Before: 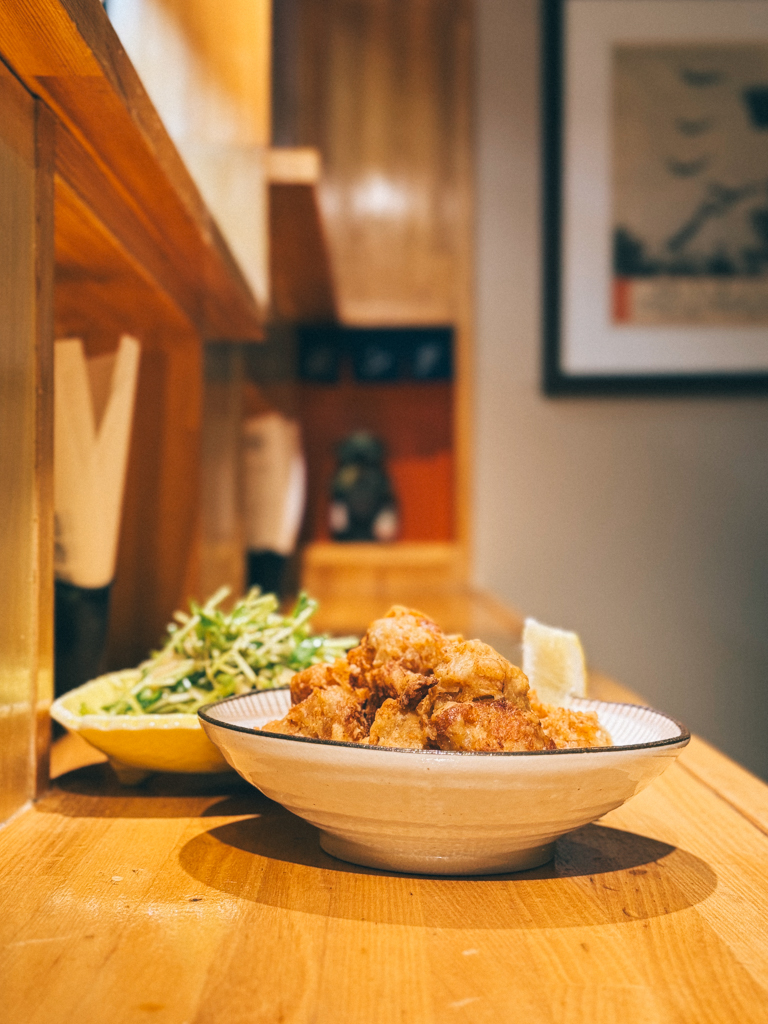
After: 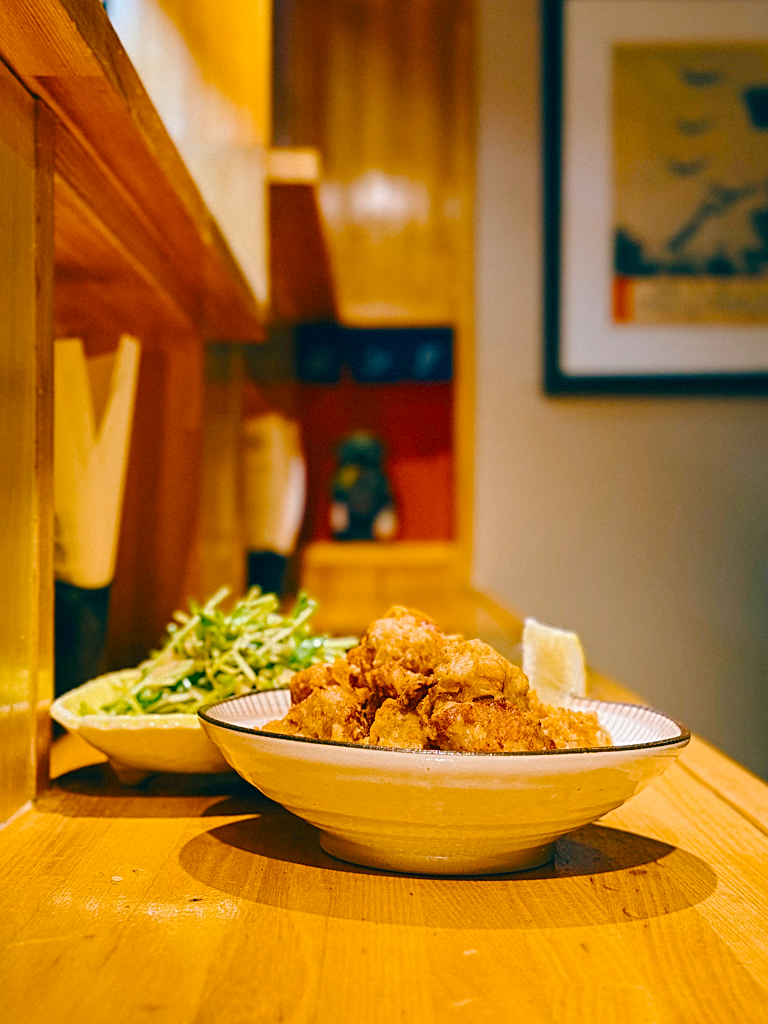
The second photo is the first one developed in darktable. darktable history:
sharpen: on, module defaults
color balance rgb: global offset › luminance 0.483%, global offset › hue 57.04°, linear chroma grading › global chroma 24.602%, perceptual saturation grading › global saturation 20%, perceptual saturation grading › highlights -24.736%, perceptual saturation grading › shadows 50.201%, global vibrance 28.442%
tone curve: curves: ch0 [(0, 0) (0.003, 0.001) (0.011, 0.002) (0.025, 0.007) (0.044, 0.015) (0.069, 0.022) (0.1, 0.03) (0.136, 0.056) (0.177, 0.115) (0.224, 0.177) (0.277, 0.244) (0.335, 0.322) (0.399, 0.398) (0.468, 0.471) (0.543, 0.545) (0.623, 0.614) (0.709, 0.685) (0.801, 0.765) (0.898, 0.867) (1, 1)], preserve colors none
